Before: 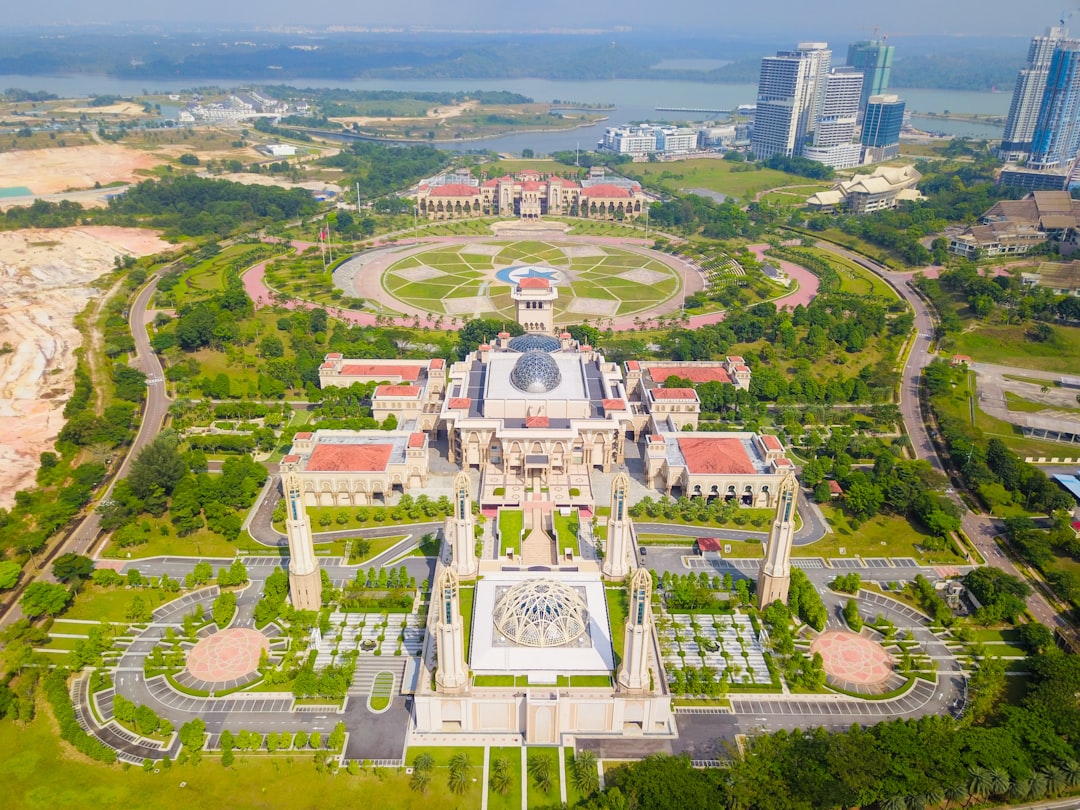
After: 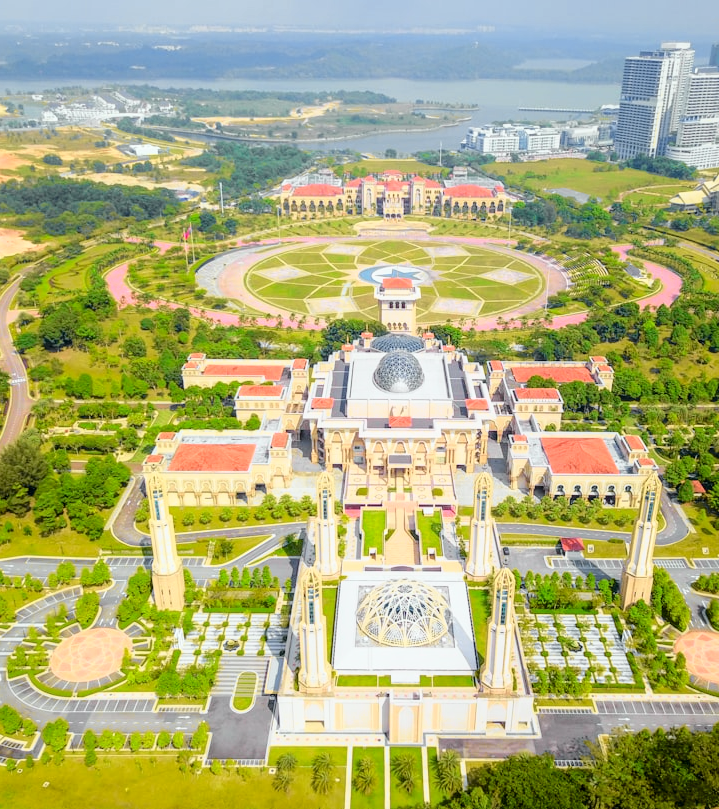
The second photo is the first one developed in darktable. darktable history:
tone curve: curves: ch0 [(0.001, 0.029) (0.084, 0.074) (0.162, 0.165) (0.304, 0.382) (0.466, 0.576) (0.654, 0.741) (0.848, 0.906) (0.984, 0.963)]; ch1 [(0, 0) (0.34, 0.235) (0.46, 0.46) (0.515, 0.502) (0.553, 0.567) (0.764, 0.815) (1, 1)]; ch2 [(0, 0) (0.44, 0.458) (0.479, 0.492) (0.524, 0.507) (0.547, 0.579) (0.673, 0.712) (1, 1)], color space Lab, independent channels, preserve colors none
local contrast: on, module defaults
crop and rotate: left 12.745%, right 20.637%
